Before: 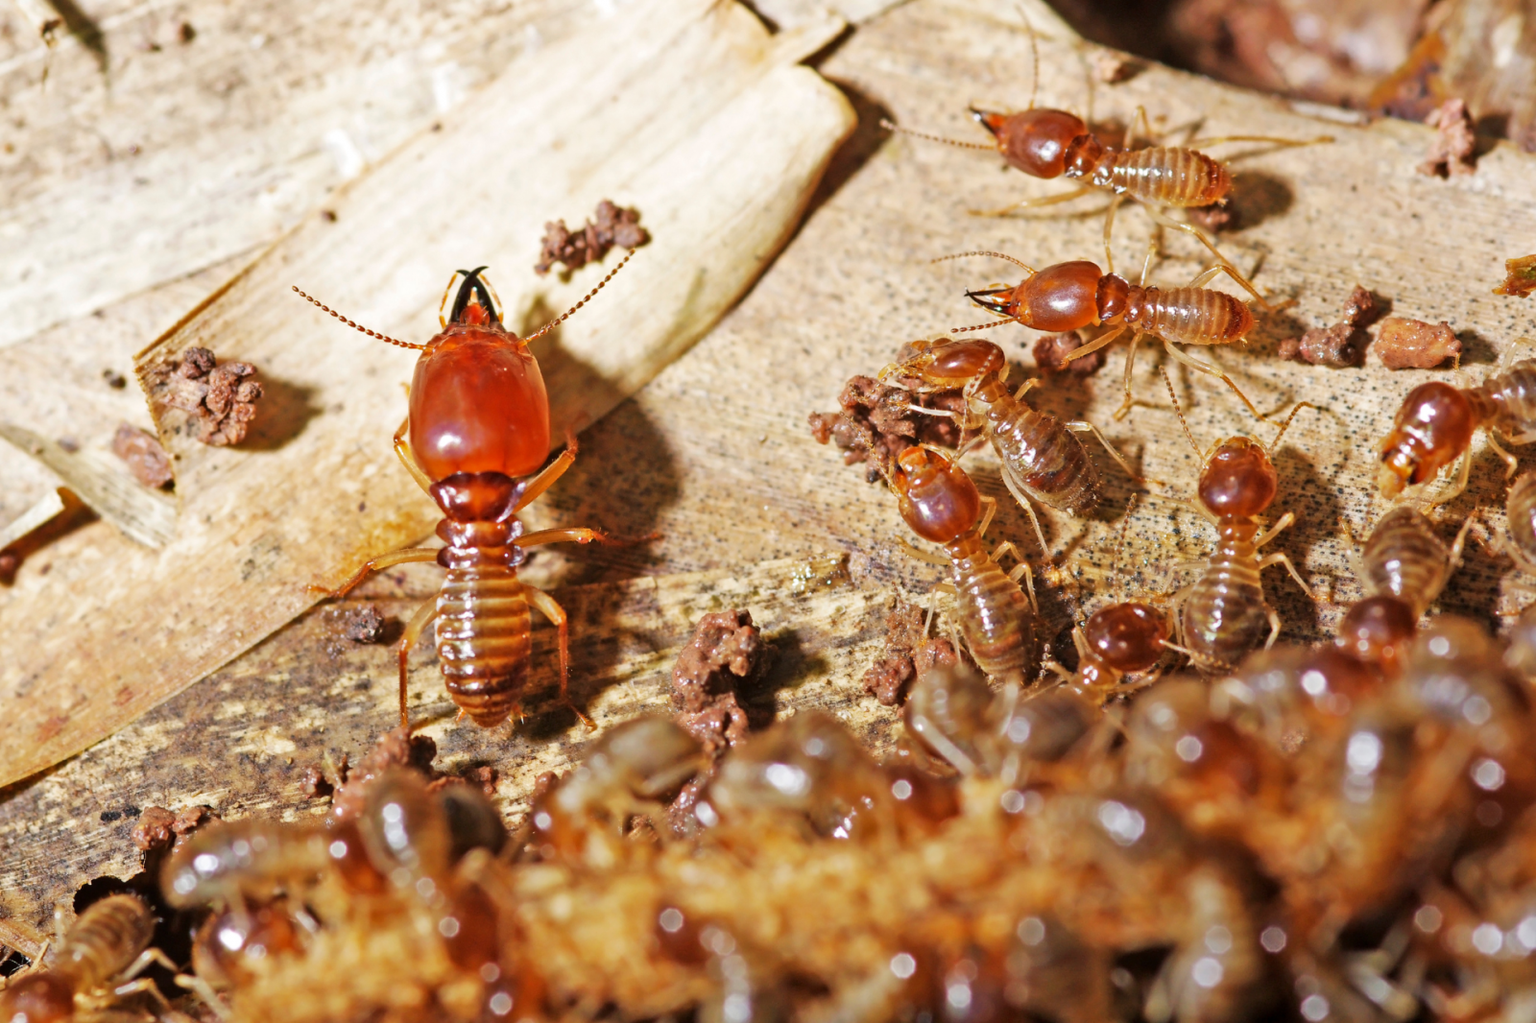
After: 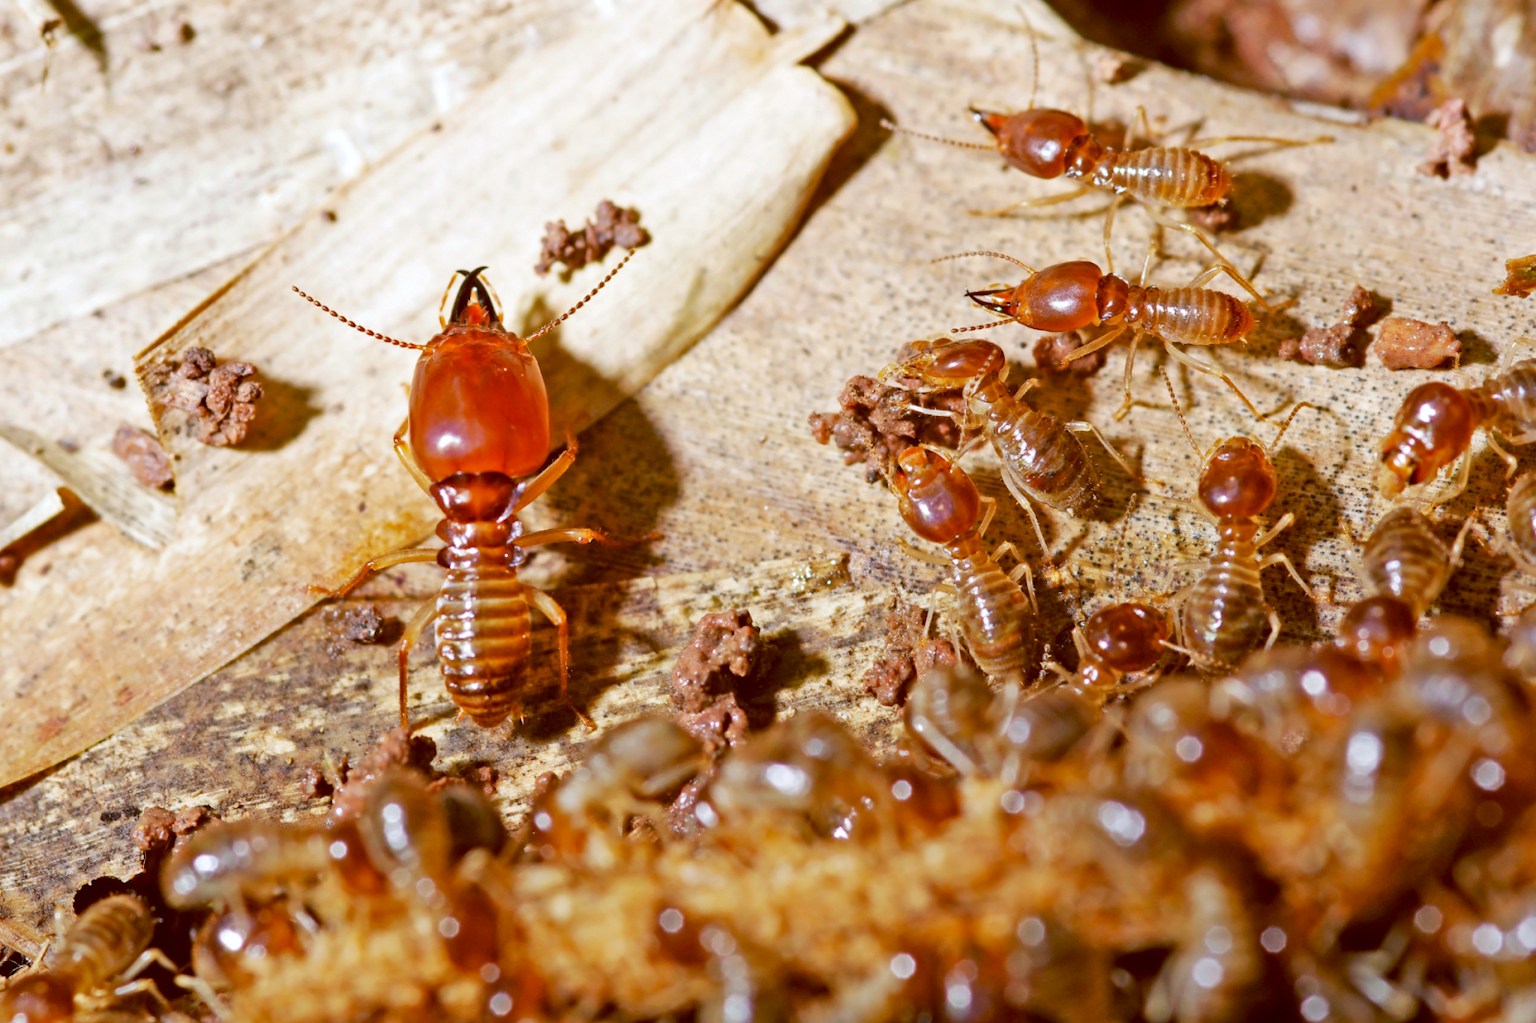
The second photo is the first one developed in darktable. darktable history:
exposure: compensate highlight preservation false
color balance: lift [1, 1.015, 1.004, 0.985], gamma [1, 0.958, 0.971, 1.042], gain [1, 0.956, 0.977, 1.044]
